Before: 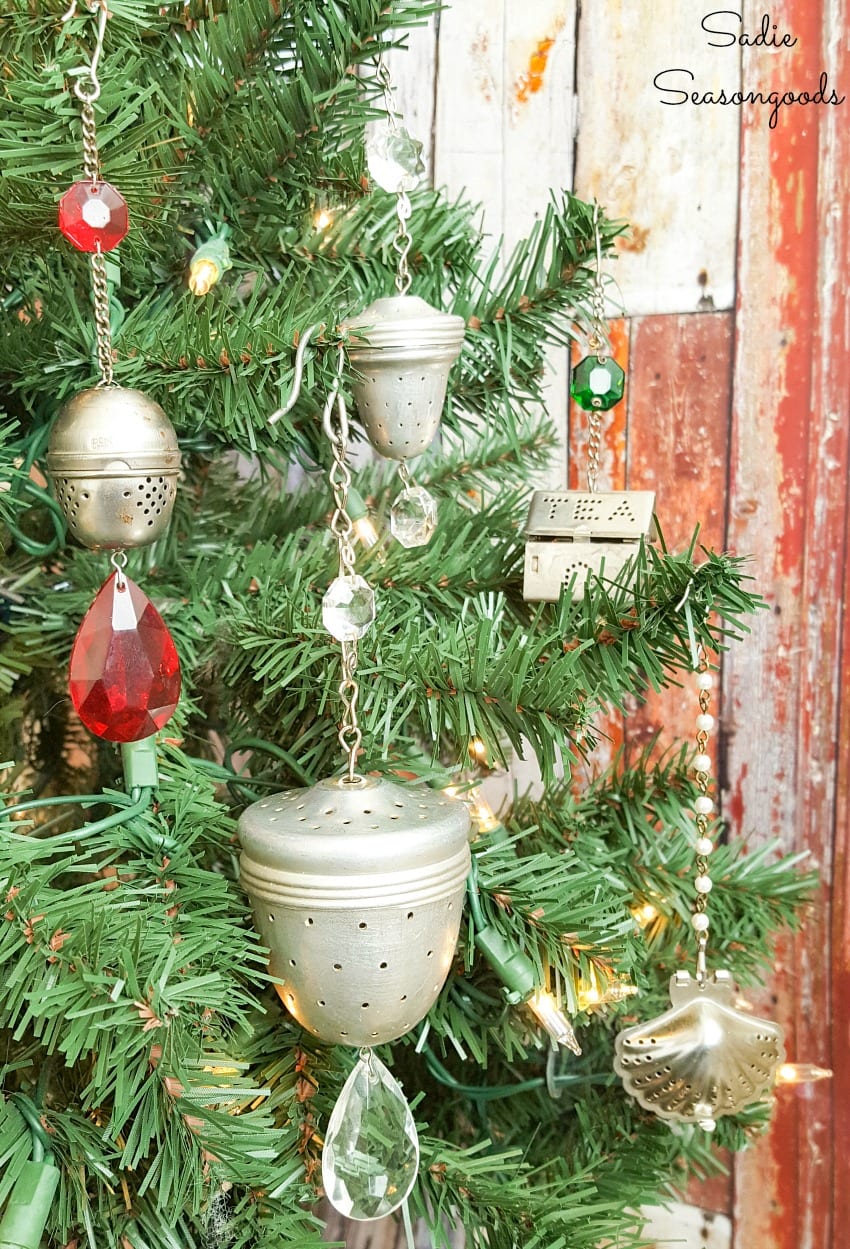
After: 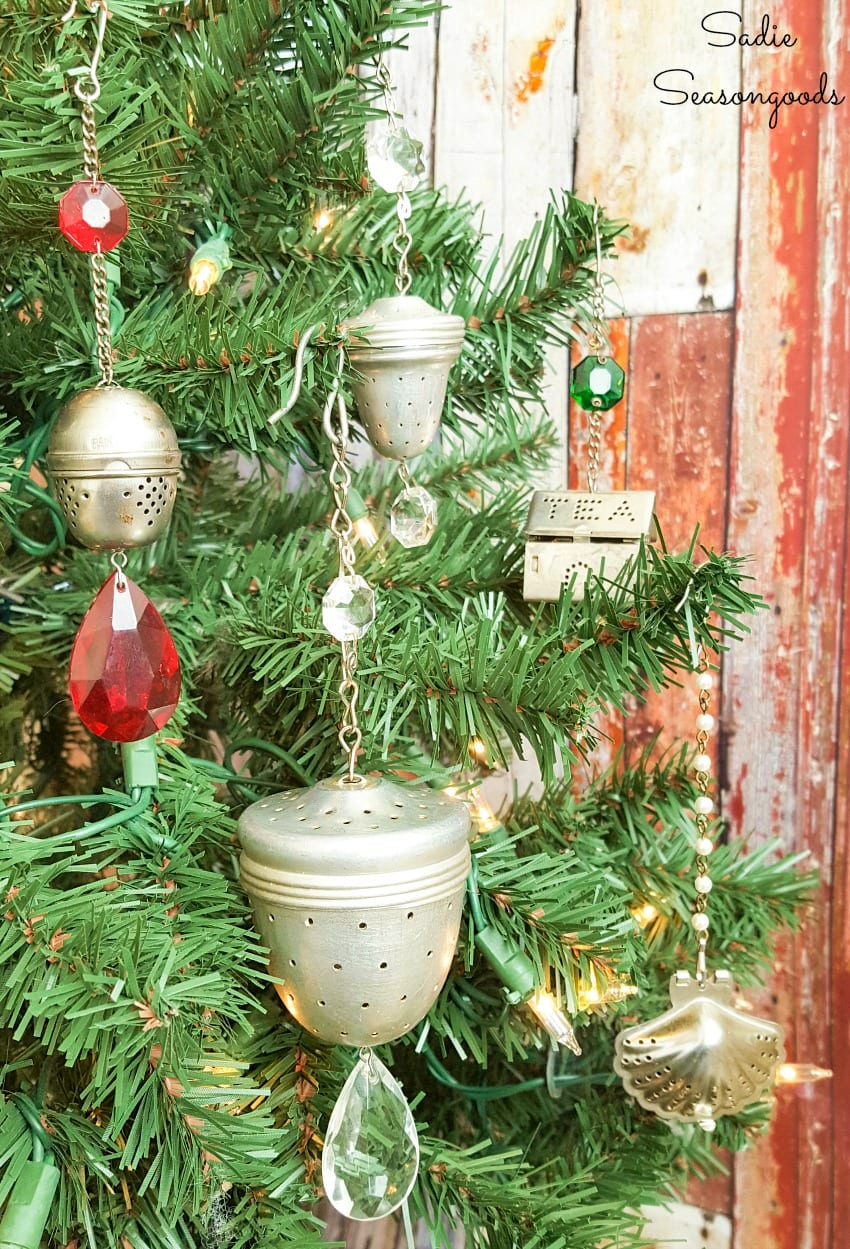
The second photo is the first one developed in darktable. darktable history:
velvia: strength 24.71%
